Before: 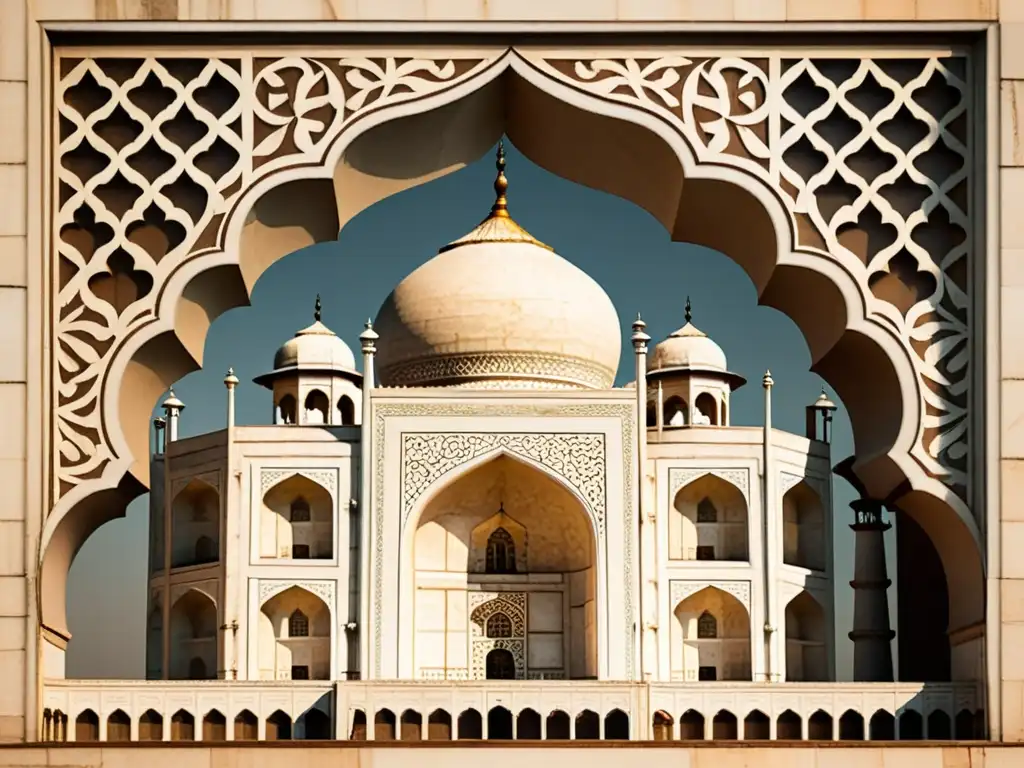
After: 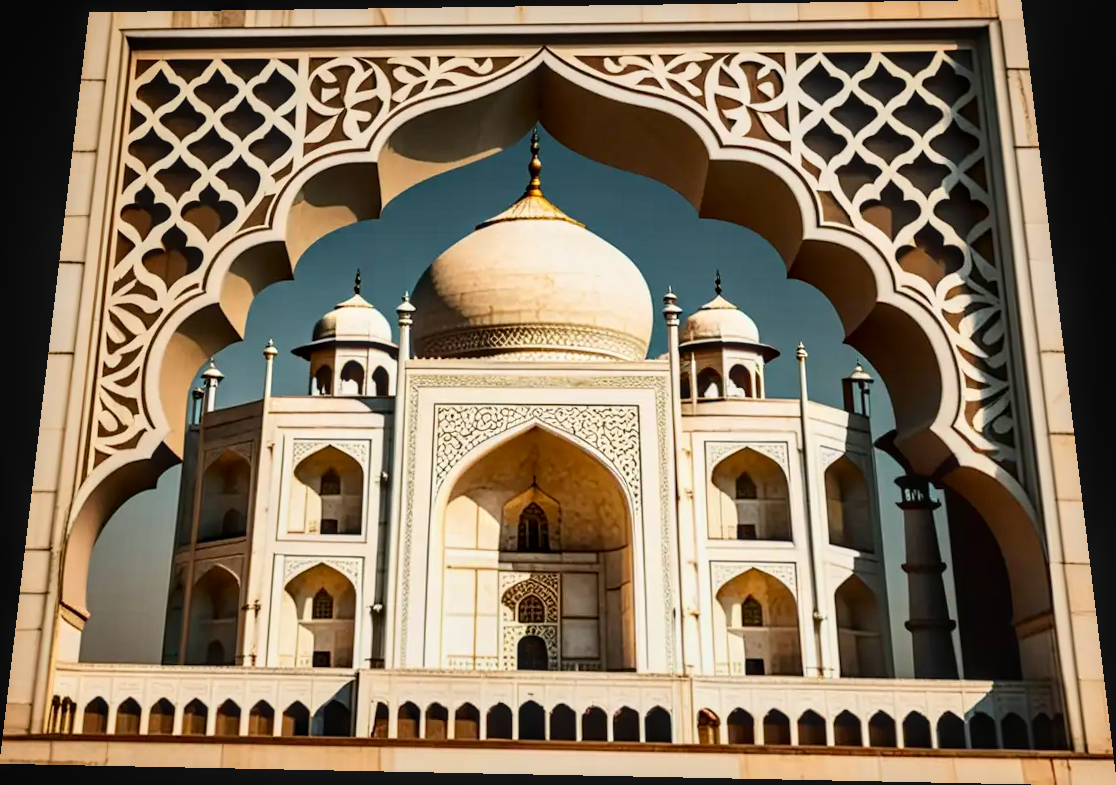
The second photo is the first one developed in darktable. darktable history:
contrast brightness saturation: contrast 0.15, brightness -0.01, saturation 0.1
exposure: compensate highlight preservation false
rotate and perspective: rotation 0.128°, lens shift (vertical) -0.181, lens shift (horizontal) -0.044, shear 0.001, automatic cropping off
local contrast: on, module defaults
